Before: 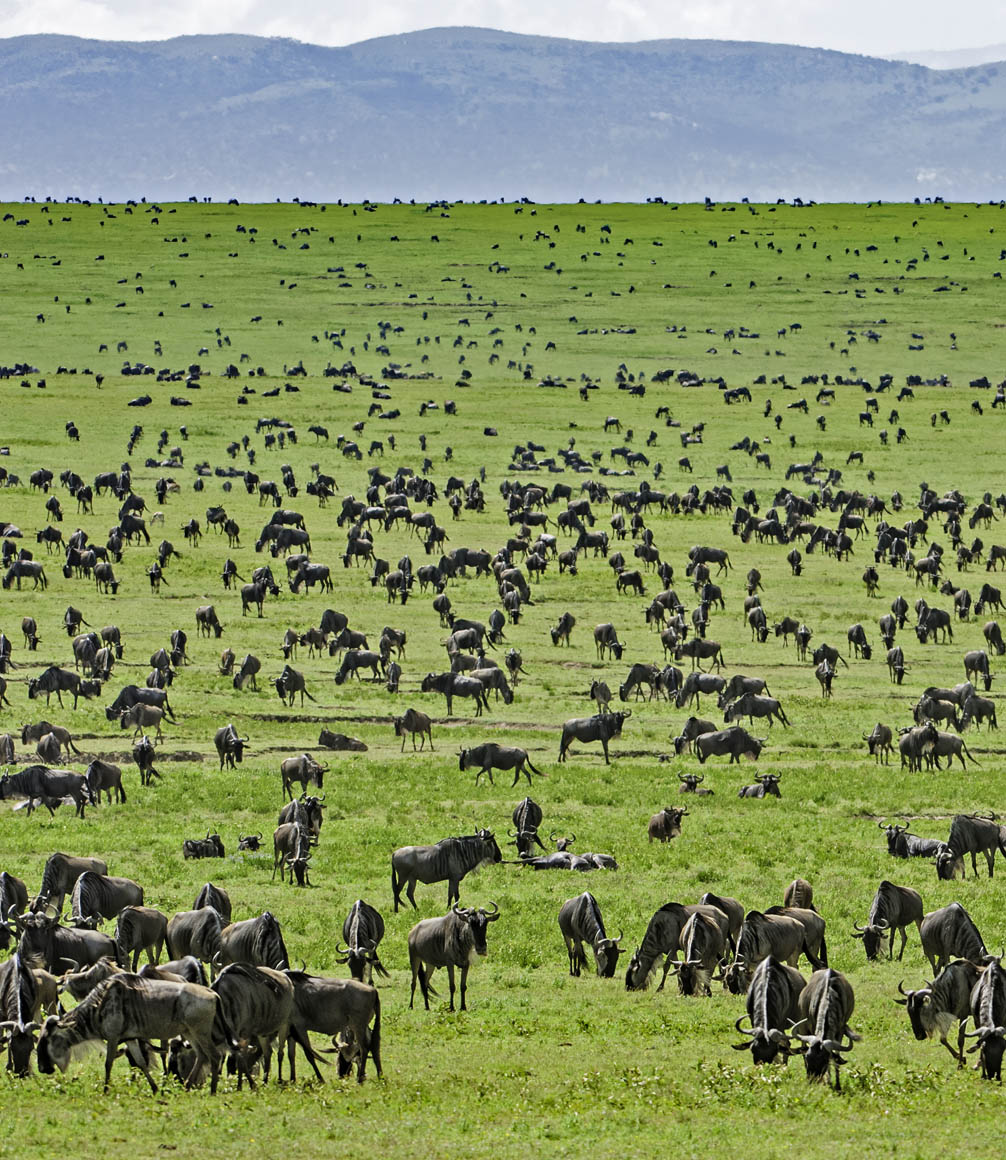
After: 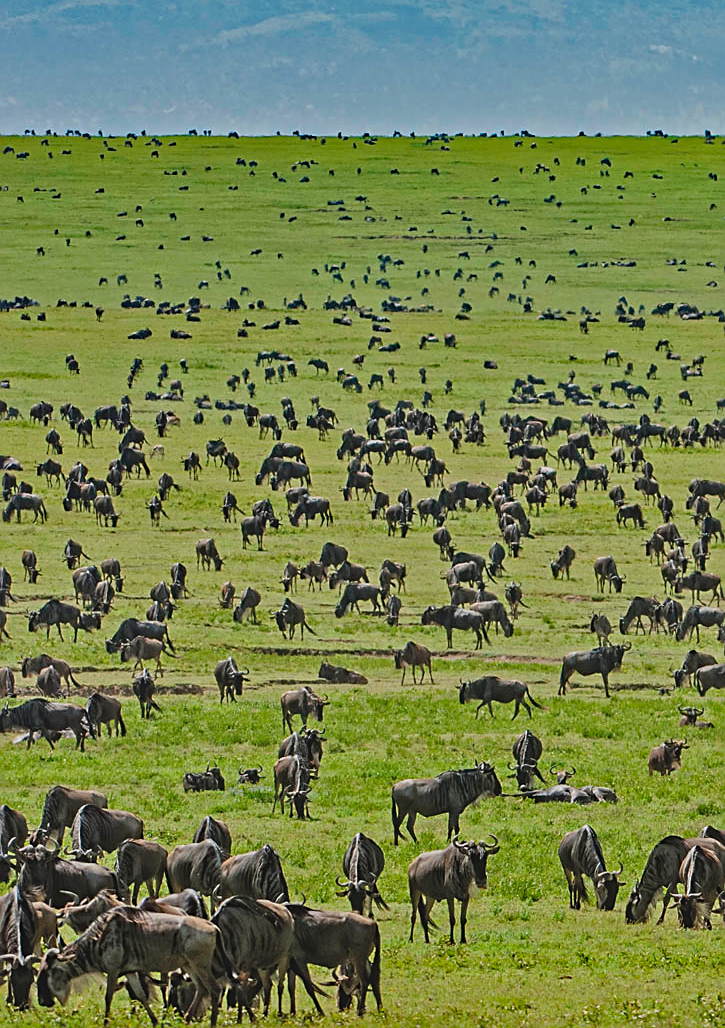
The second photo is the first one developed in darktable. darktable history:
sharpen: on, module defaults
crop: top 5.809%, right 27.896%, bottom 5.557%
exposure: black level correction -0.015, exposure -0.521 EV, compensate highlight preservation false
levels: levels [0, 0.51, 1]
haze removal: compatibility mode true, adaptive false
